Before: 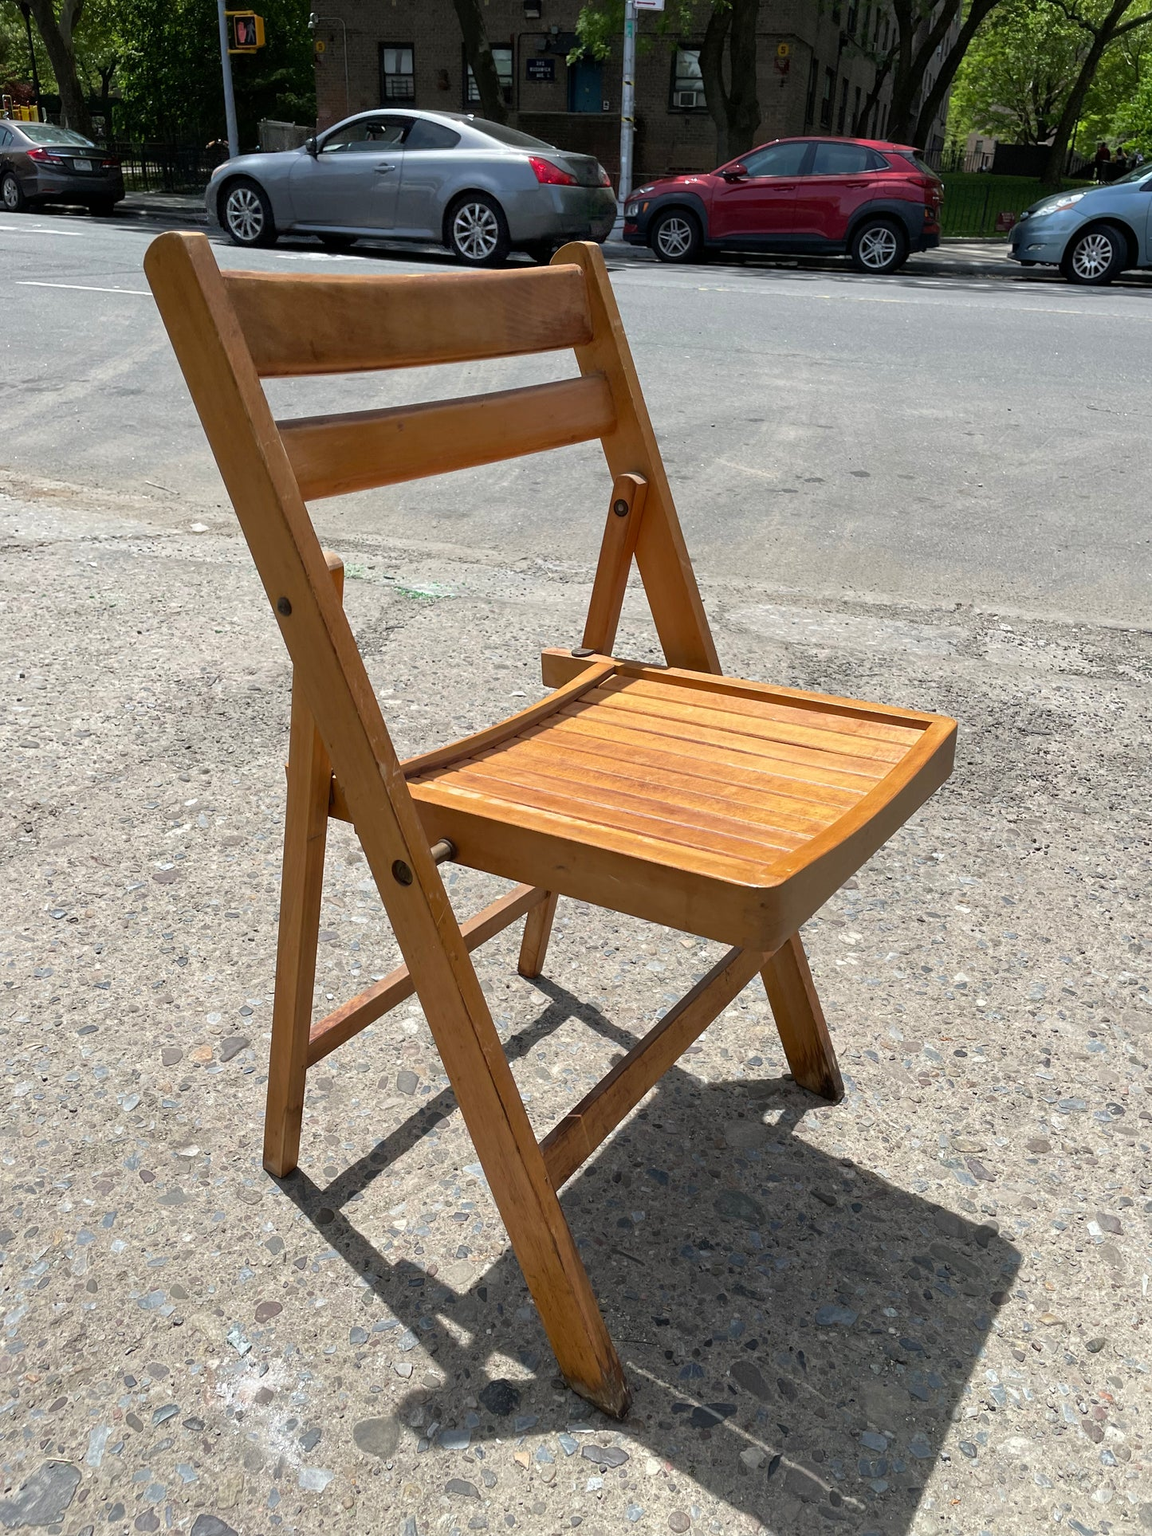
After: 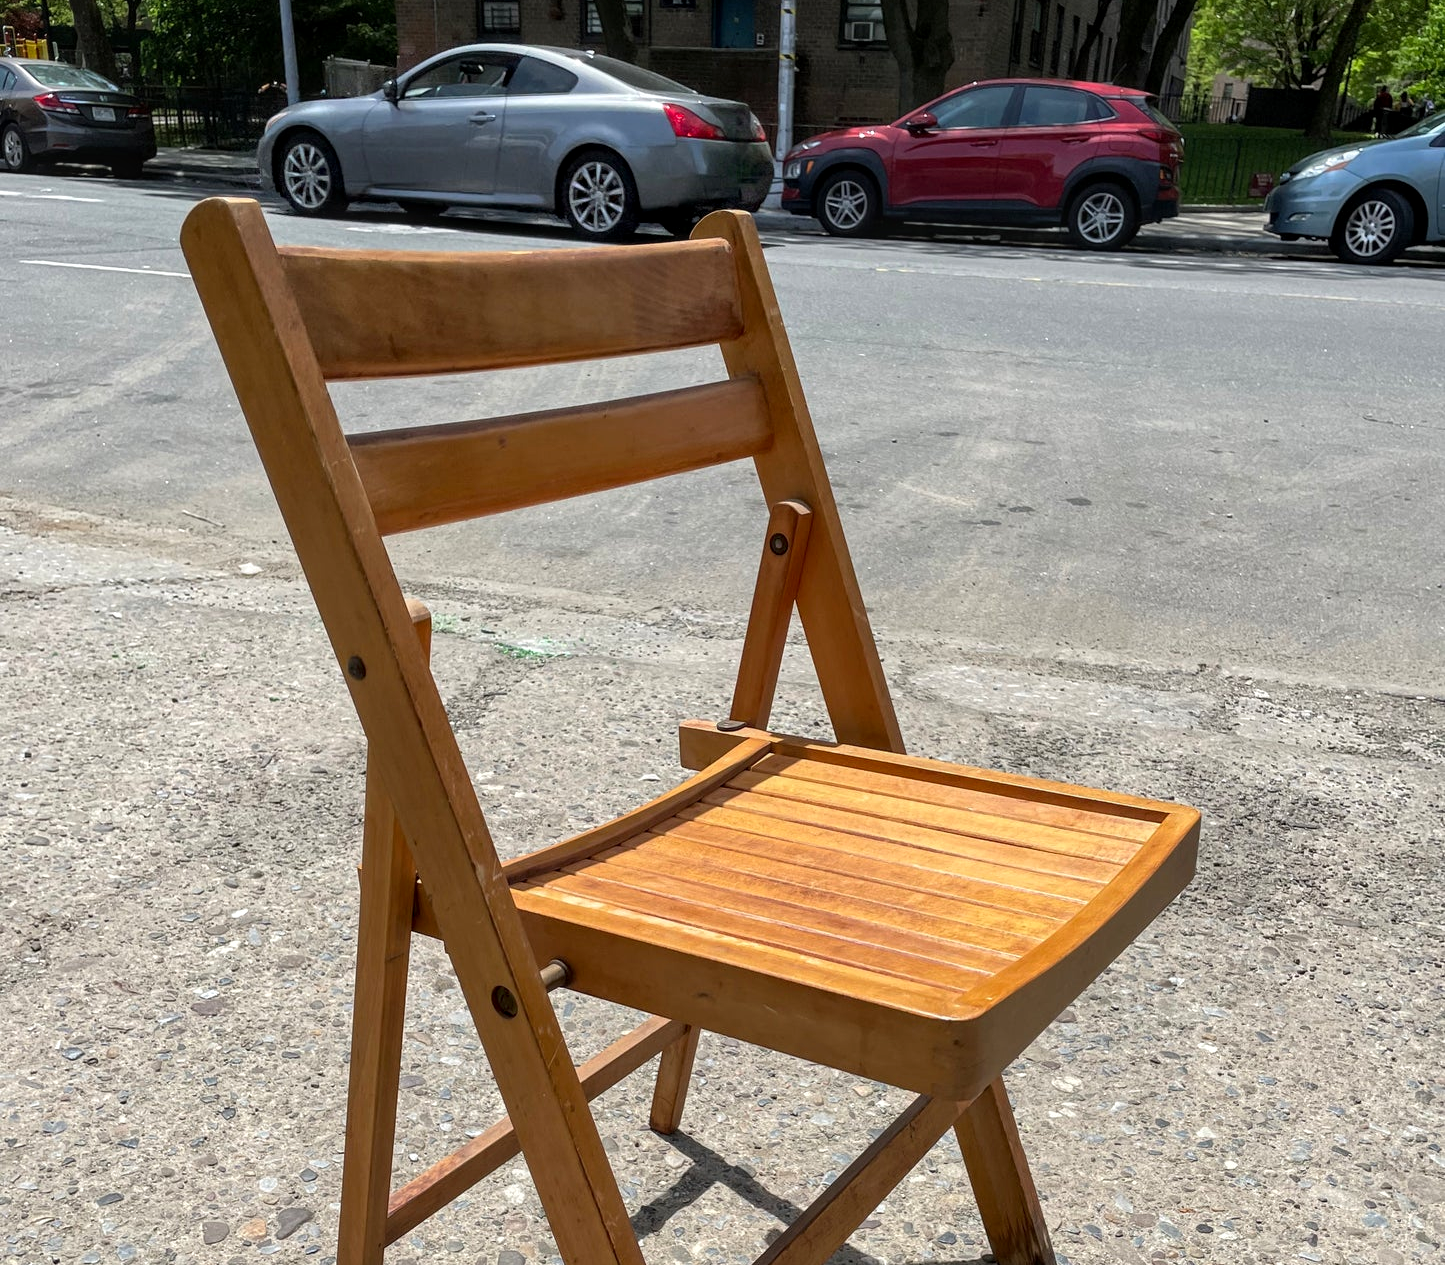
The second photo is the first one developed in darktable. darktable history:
crop and rotate: top 4.848%, bottom 29.503%
local contrast: on, module defaults
contrast brightness saturation: contrast 0.04, saturation 0.07
